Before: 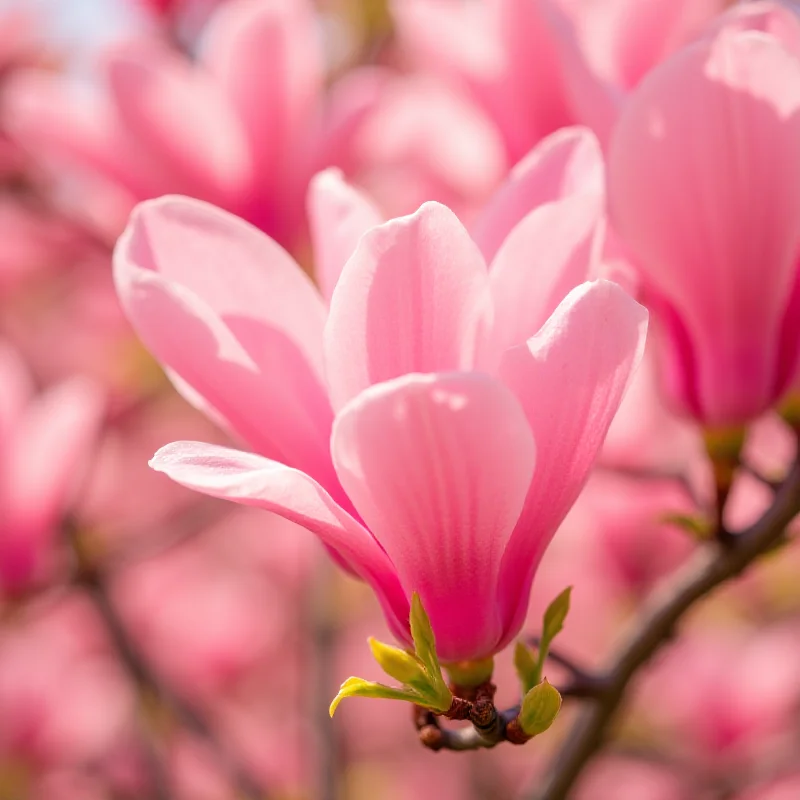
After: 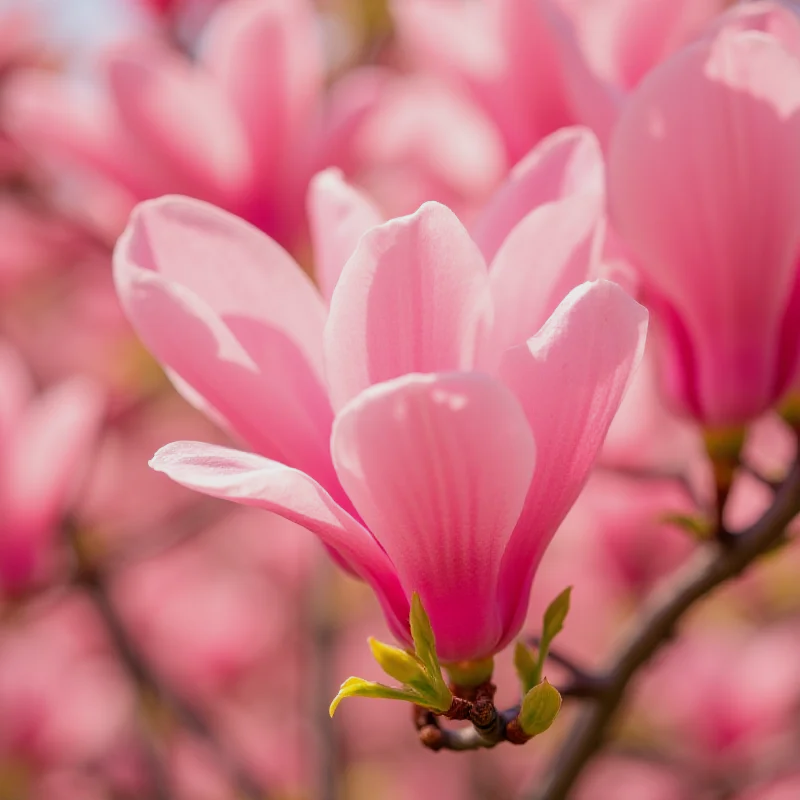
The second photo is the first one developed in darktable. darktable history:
exposure: exposure -0.255 EV, compensate highlight preservation false
